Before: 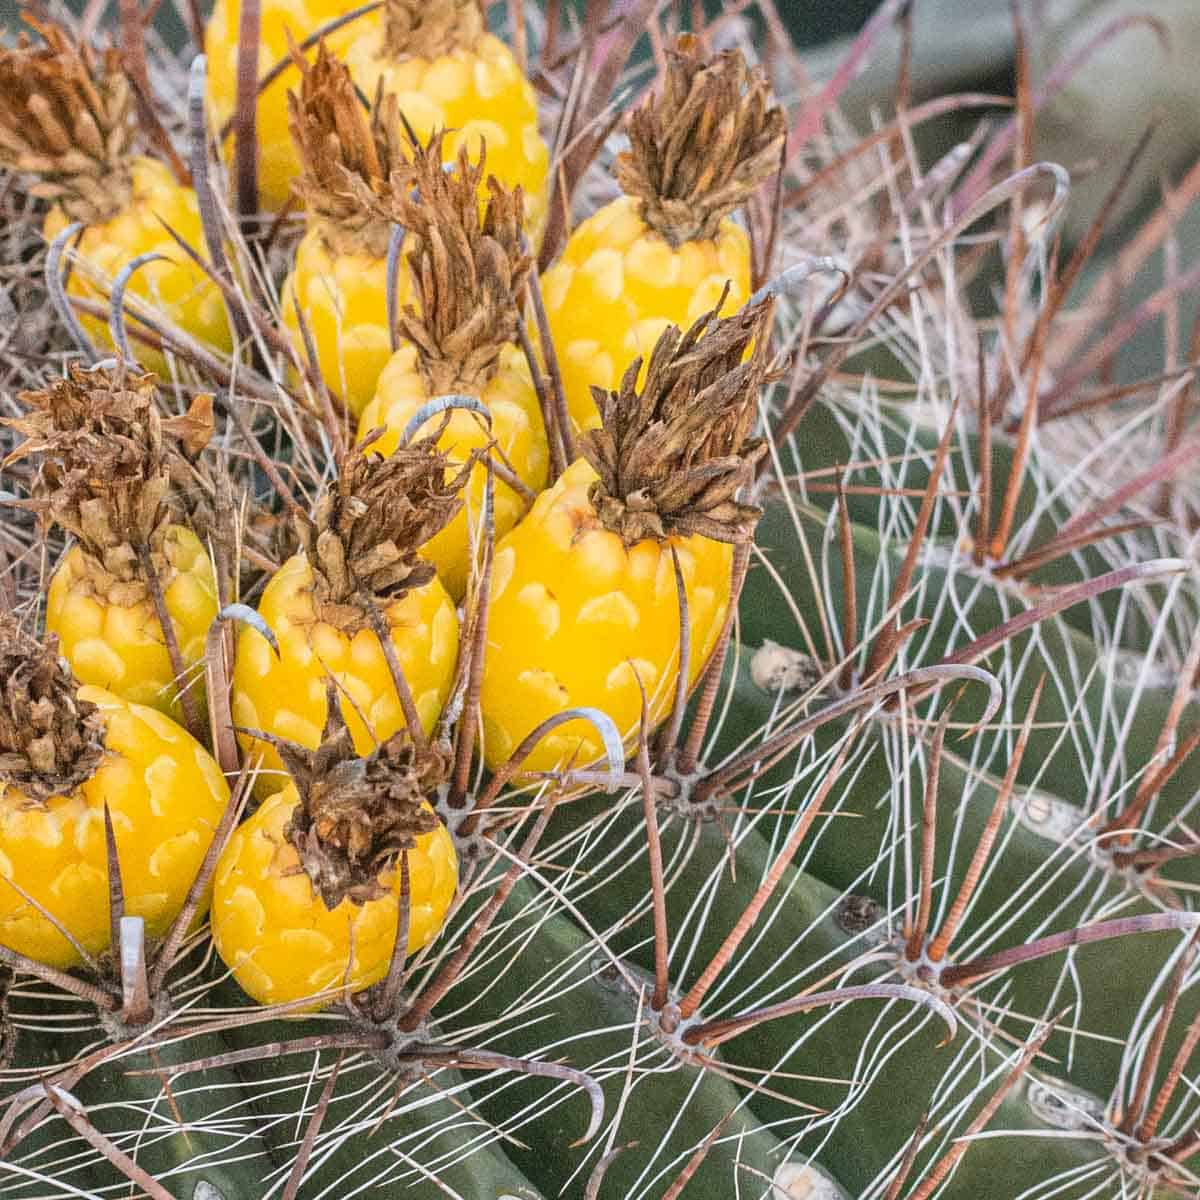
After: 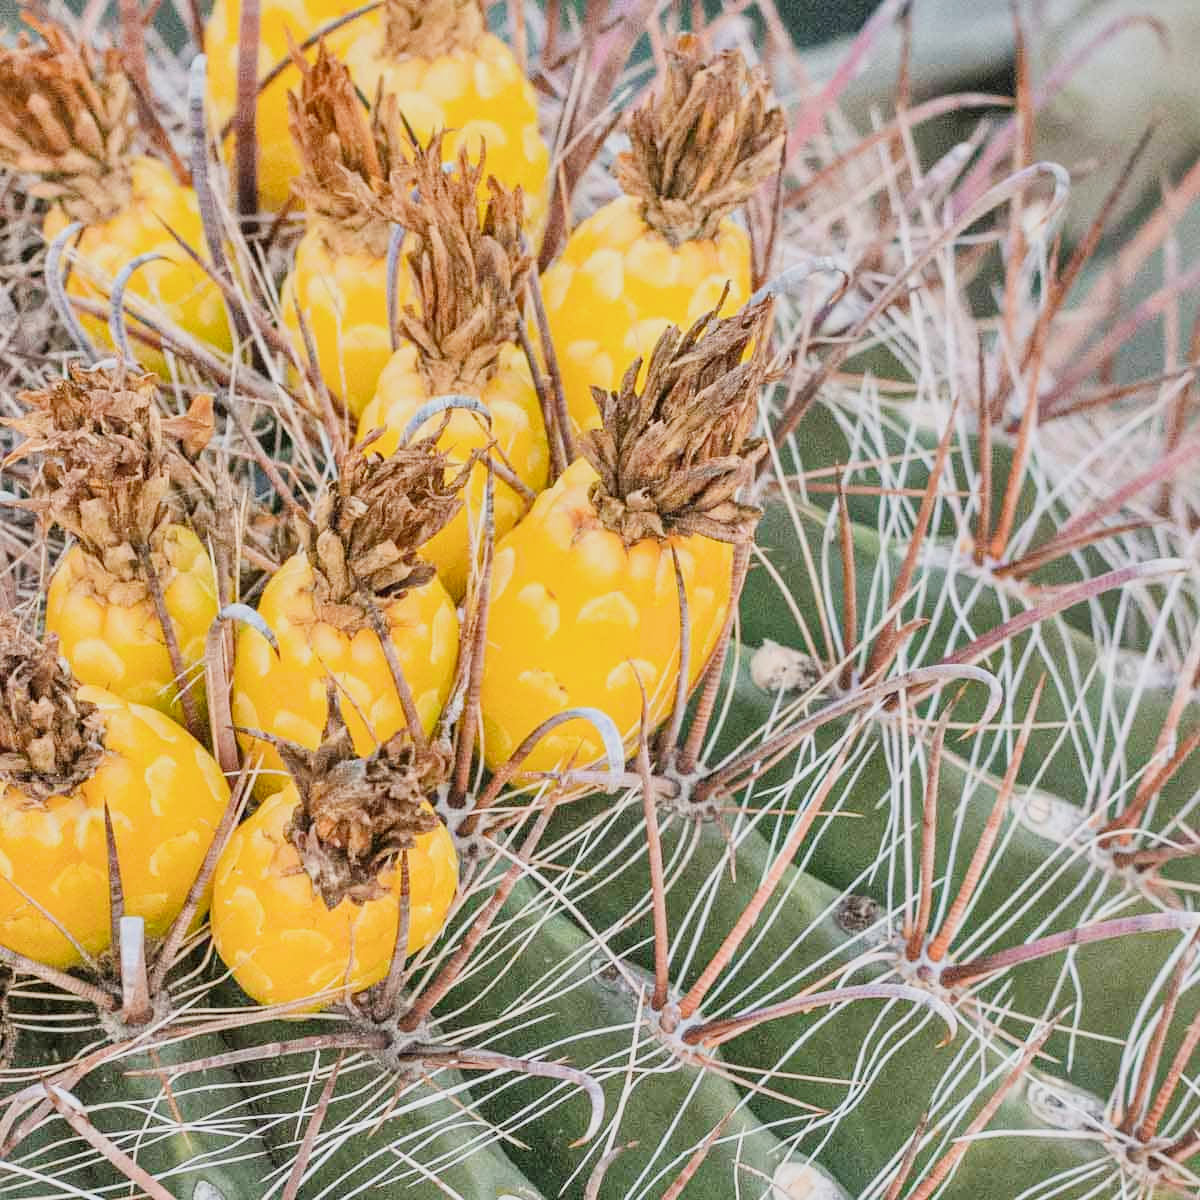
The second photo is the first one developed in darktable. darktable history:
filmic rgb: black relative exposure -7.13 EV, white relative exposure 5.39 EV, hardness 3.03
exposure: exposure 1.091 EV, compensate highlight preservation false
shadows and highlights: highlights color adjustment 42.33%, low approximation 0.01, soften with gaussian
